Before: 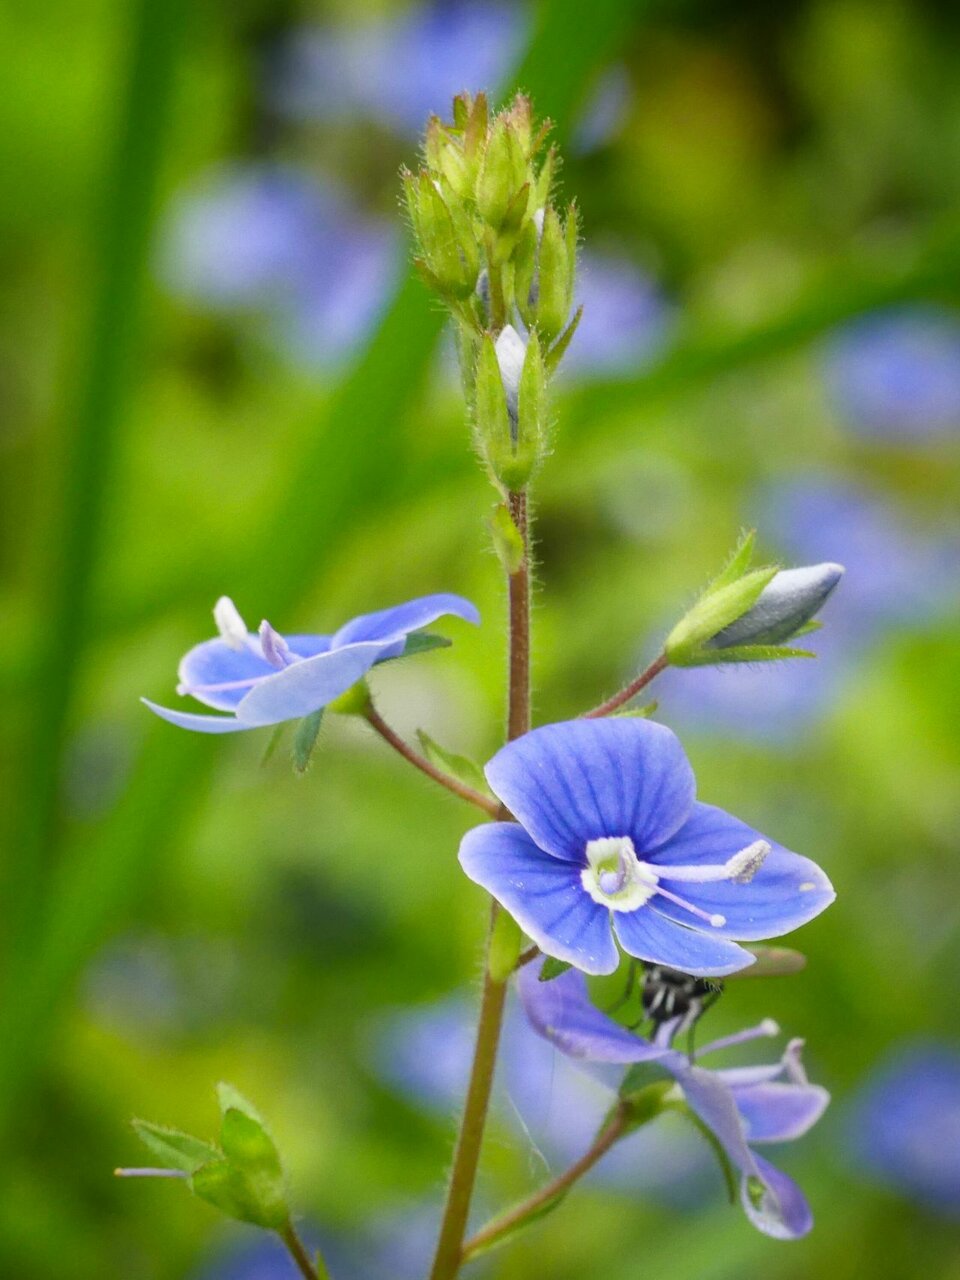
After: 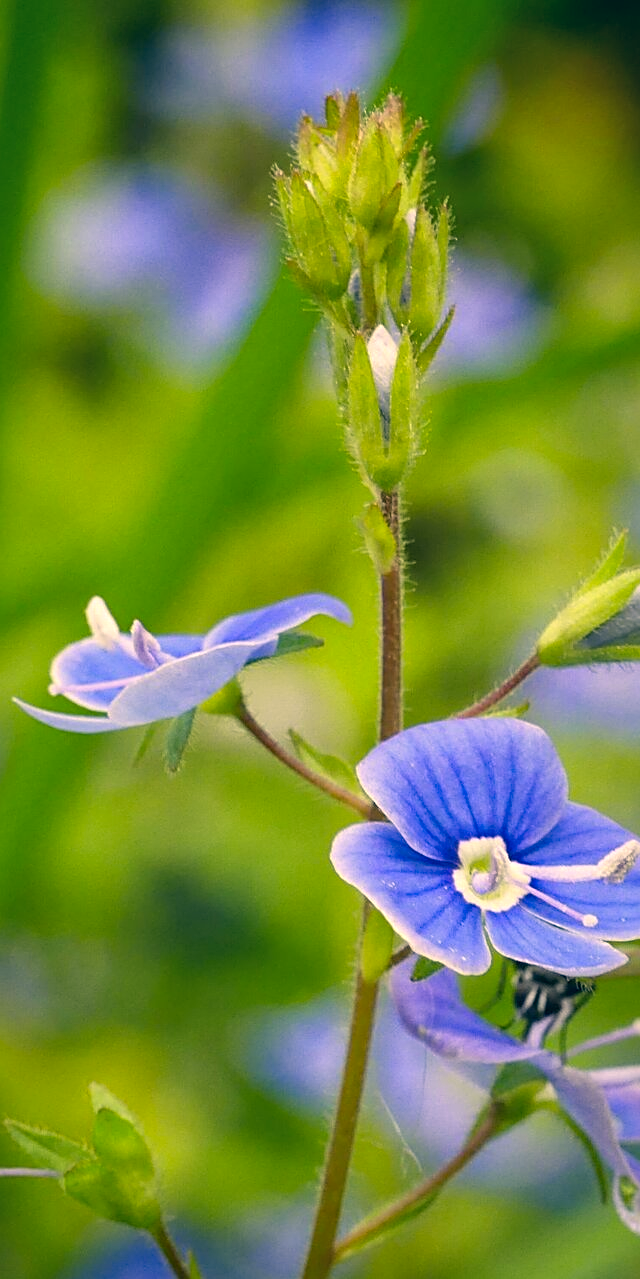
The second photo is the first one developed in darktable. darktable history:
sharpen: on, module defaults
haze removal: compatibility mode true, adaptive false
crop and rotate: left 13.402%, right 19.931%
color correction: highlights a* 10.35, highlights b* 14.78, shadows a* -9.75, shadows b* -15.04
